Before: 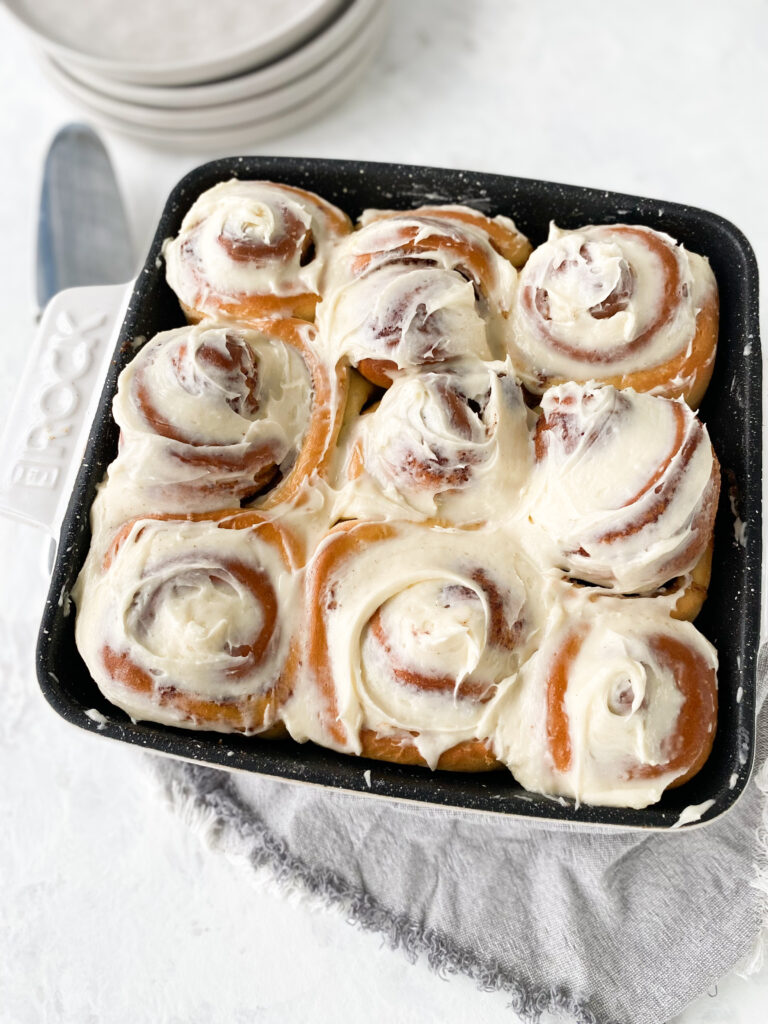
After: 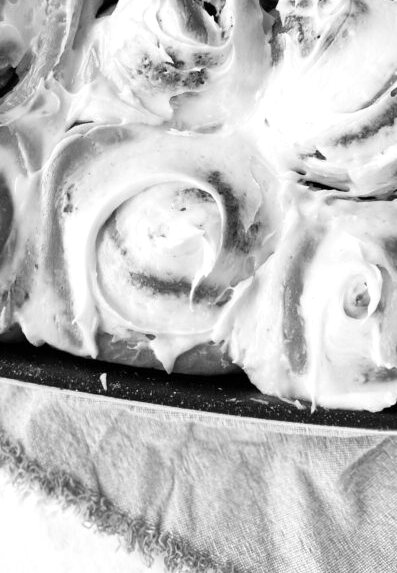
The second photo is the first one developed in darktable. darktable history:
crop: left 34.479%, top 38.822%, right 13.718%, bottom 5.172%
shadows and highlights: shadows -12.5, white point adjustment 4, highlights 28.33
monochrome: on, module defaults
